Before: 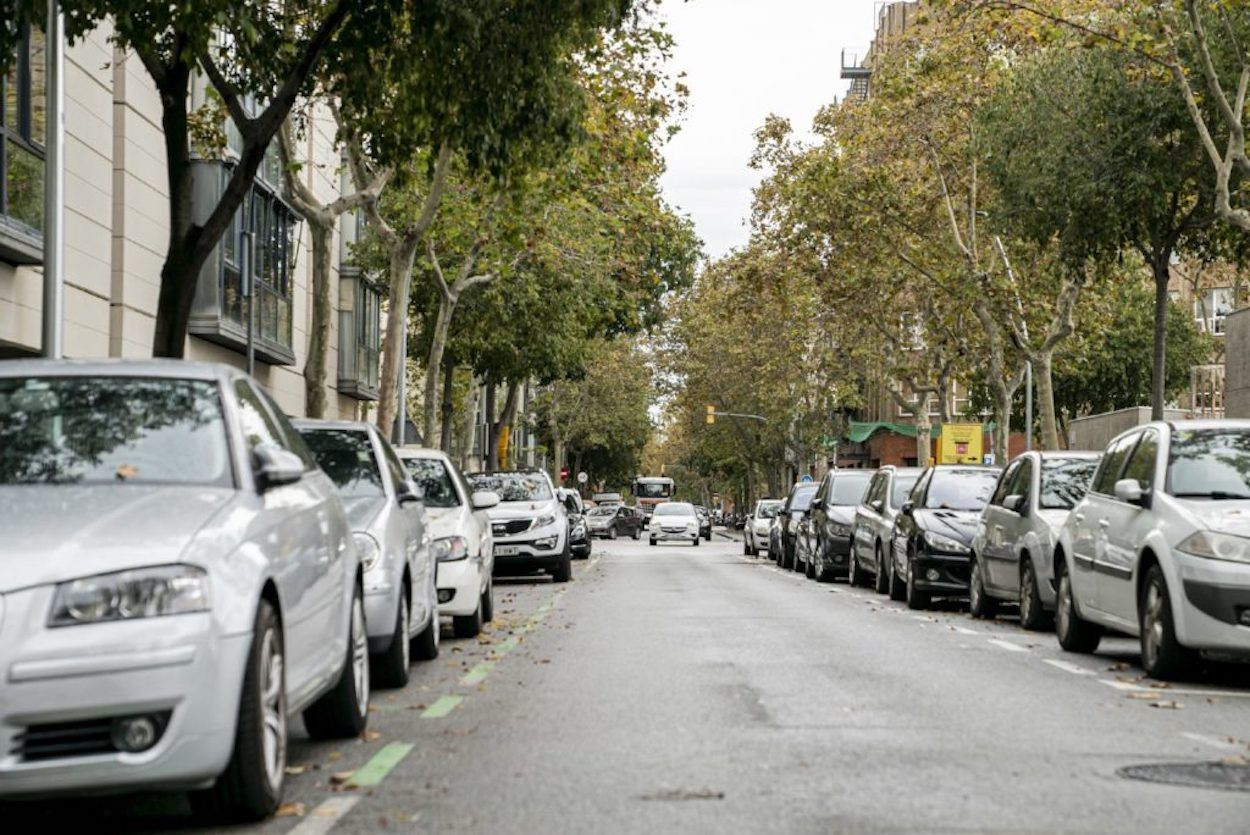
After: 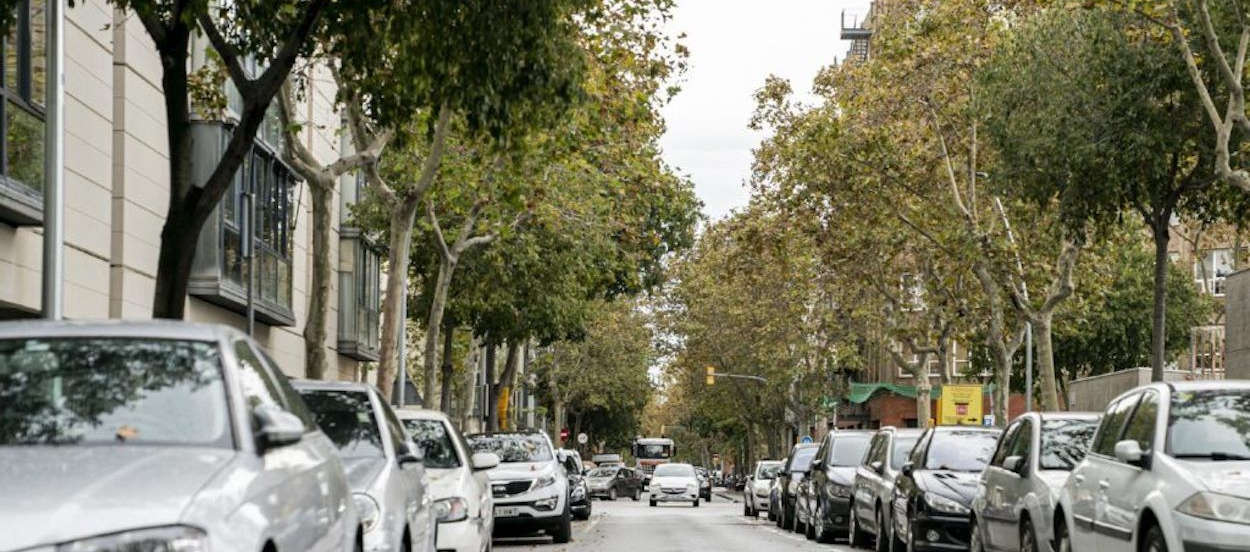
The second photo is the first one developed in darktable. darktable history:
crop and rotate: top 4.741%, bottom 29.089%
